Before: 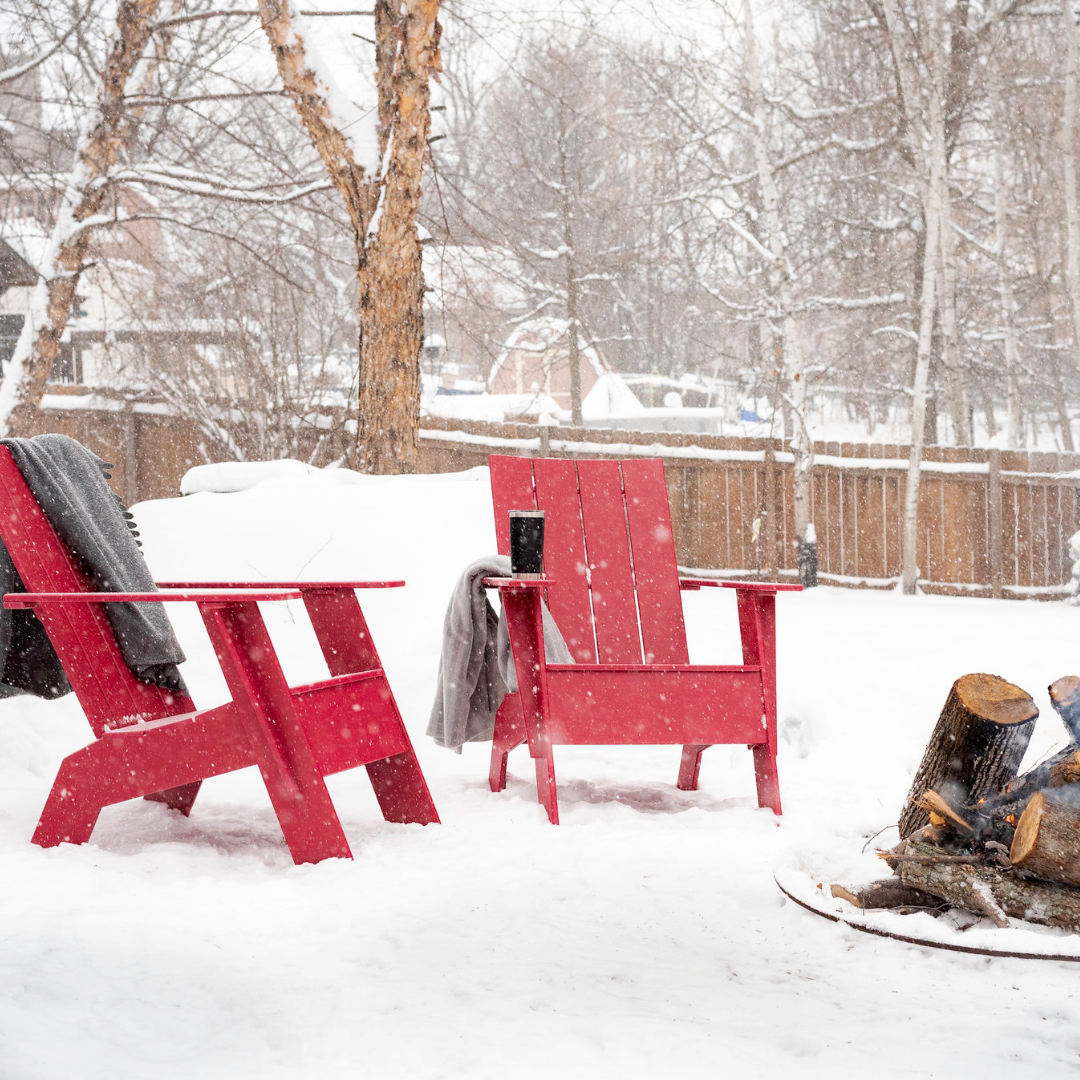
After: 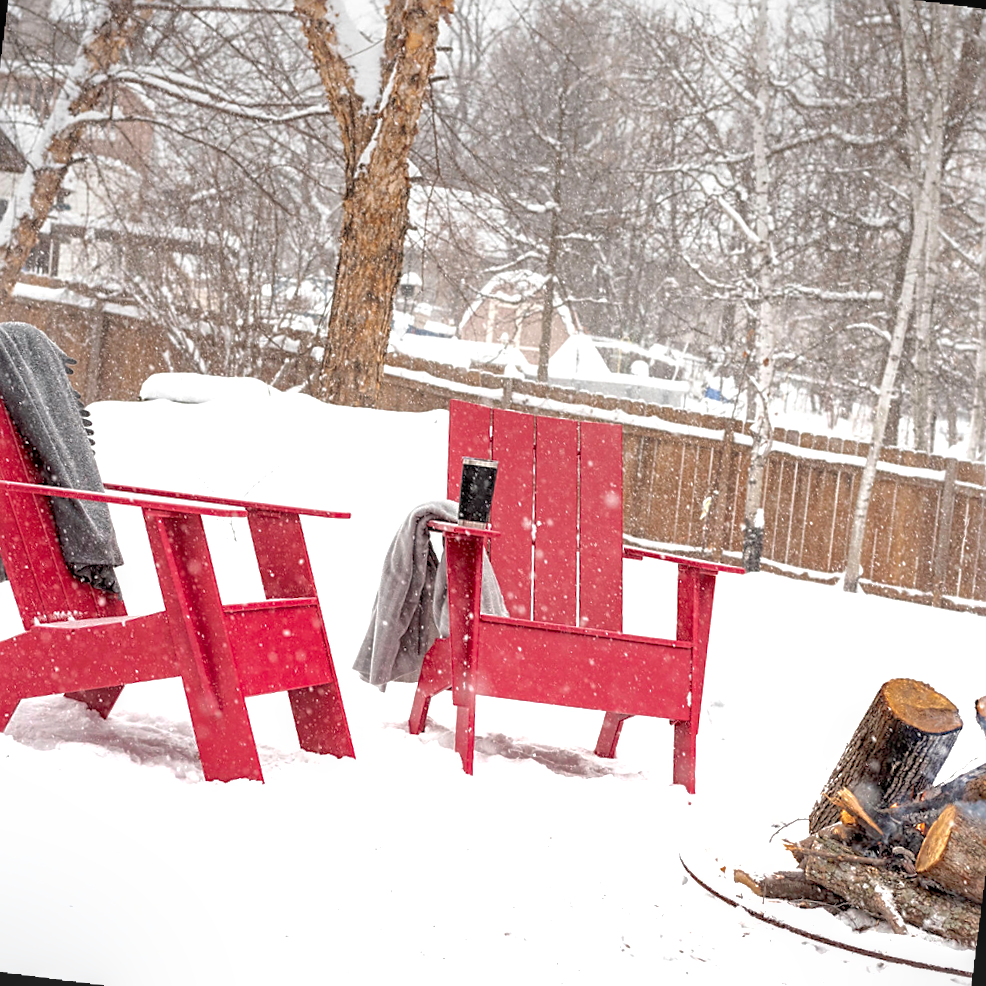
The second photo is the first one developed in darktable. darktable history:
local contrast: on, module defaults
graduated density: on, module defaults
crop and rotate: angle -3.27°, left 5.211%, top 5.211%, right 4.607%, bottom 4.607%
shadows and highlights: on, module defaults
levels: mode automatic, black 0.023%, white 99.97%, levels [0.062, 0.494, 0.925]
sharpen: on, module defaults
exposure: exposure 0.507 EV, compensate highlight preservation false
rotate and perspective: rotation 4.1°, automatic cropping off
